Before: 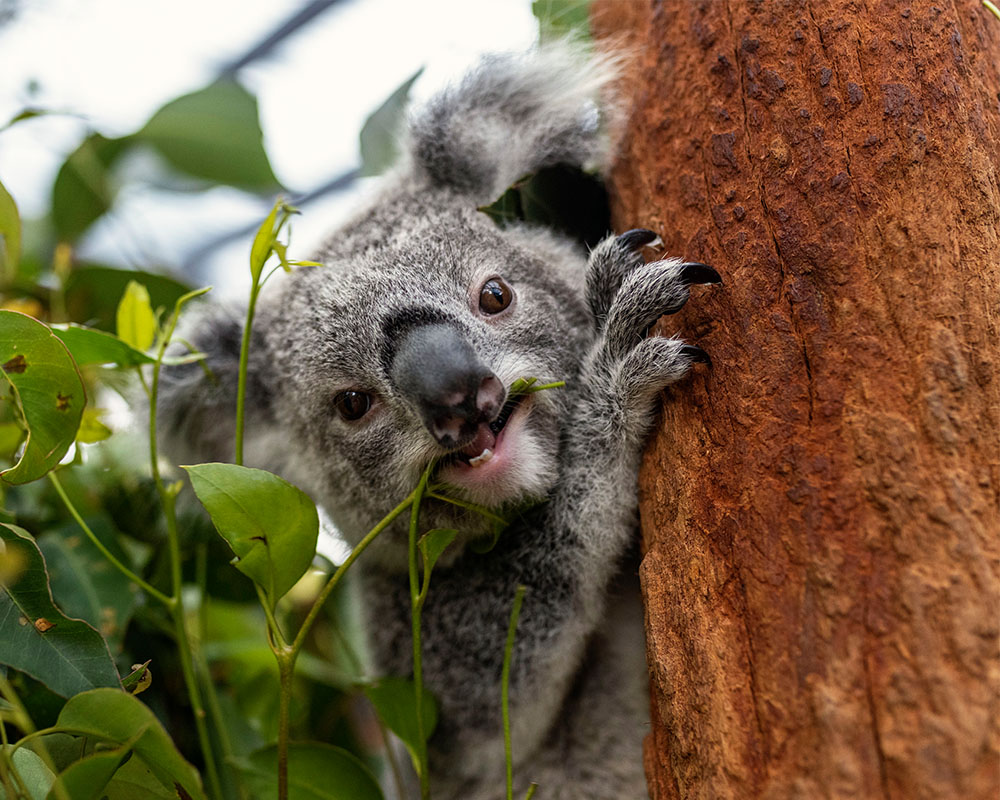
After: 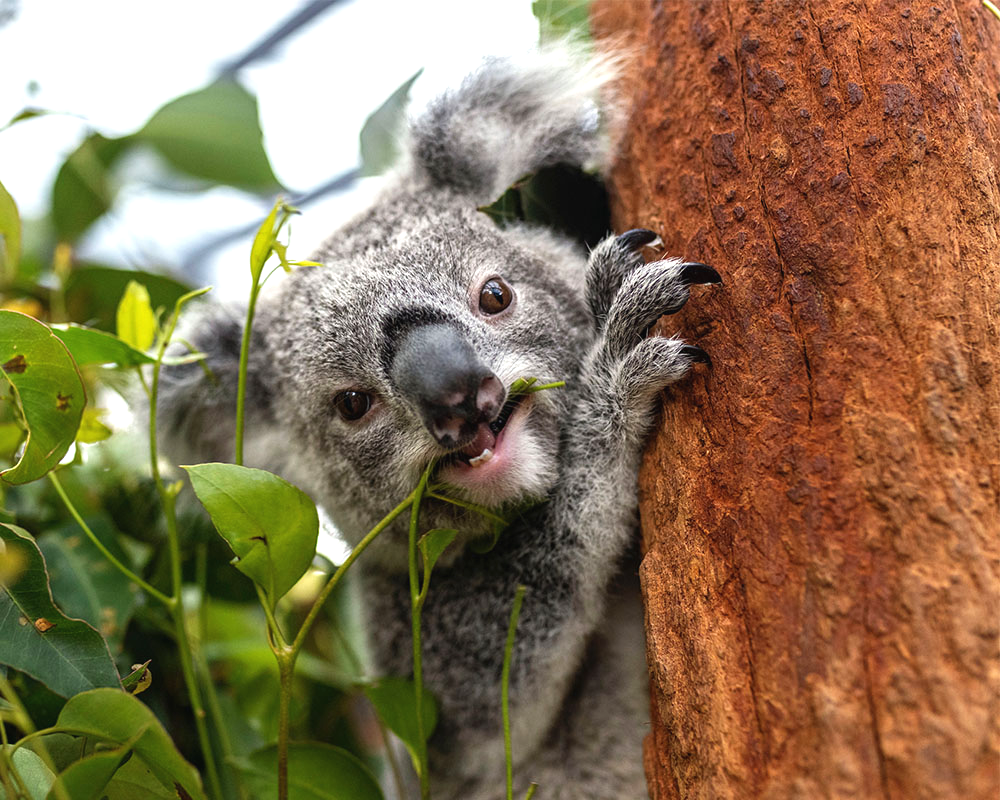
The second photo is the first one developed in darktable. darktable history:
exposure: black level correction -0.002, exposure 0.538 EV, compensate highlight preservation false
